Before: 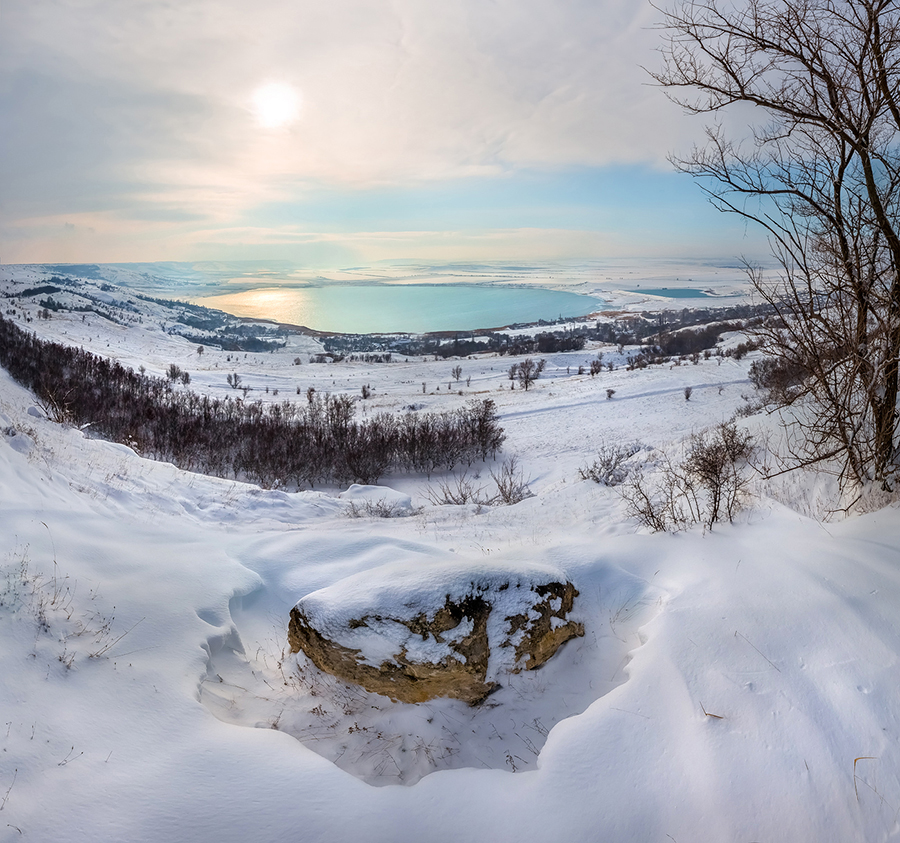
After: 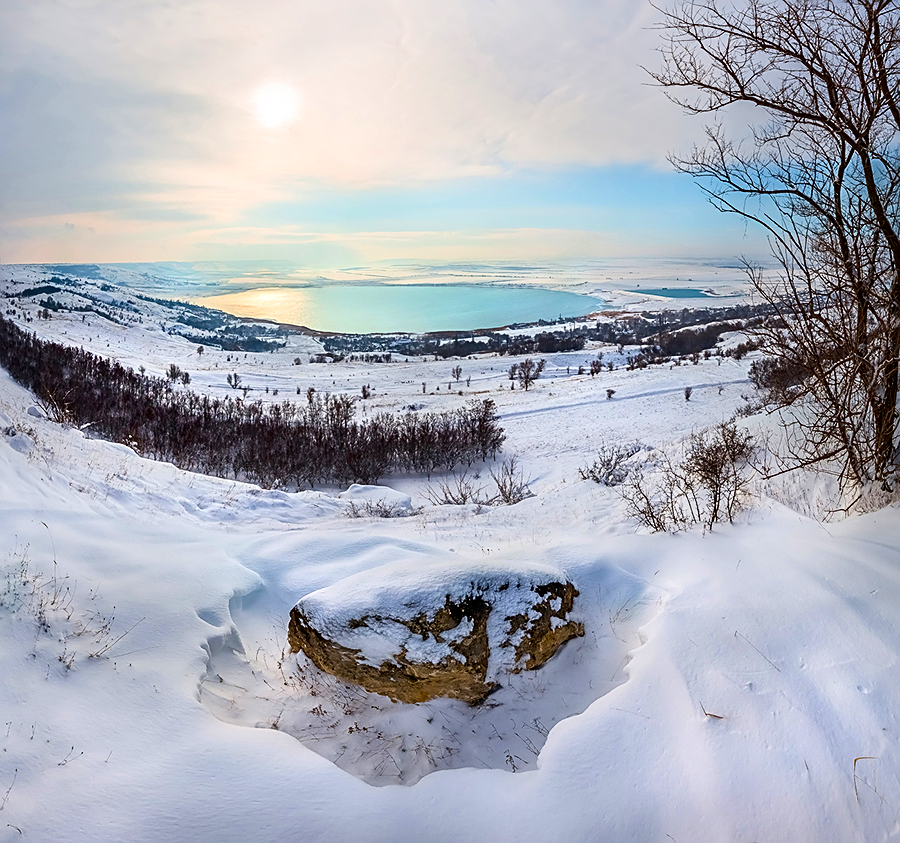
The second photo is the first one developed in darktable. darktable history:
contrast brightness saturation: contrast 0.177, saturation 0.301
sharpen: on, module defaults
